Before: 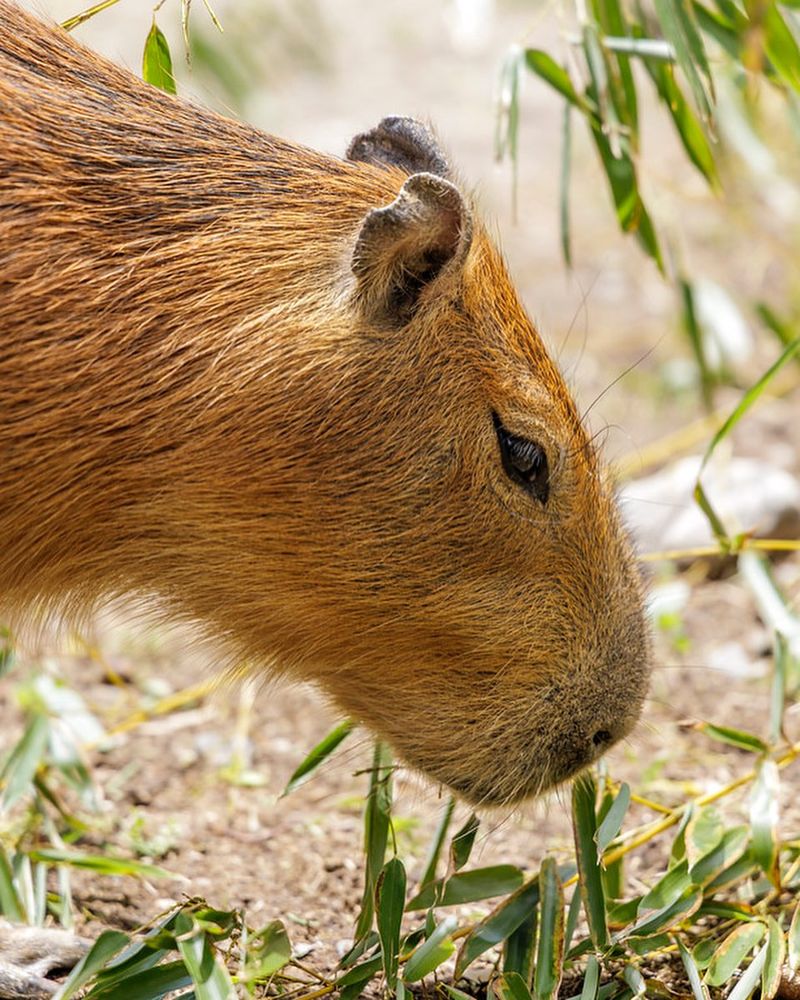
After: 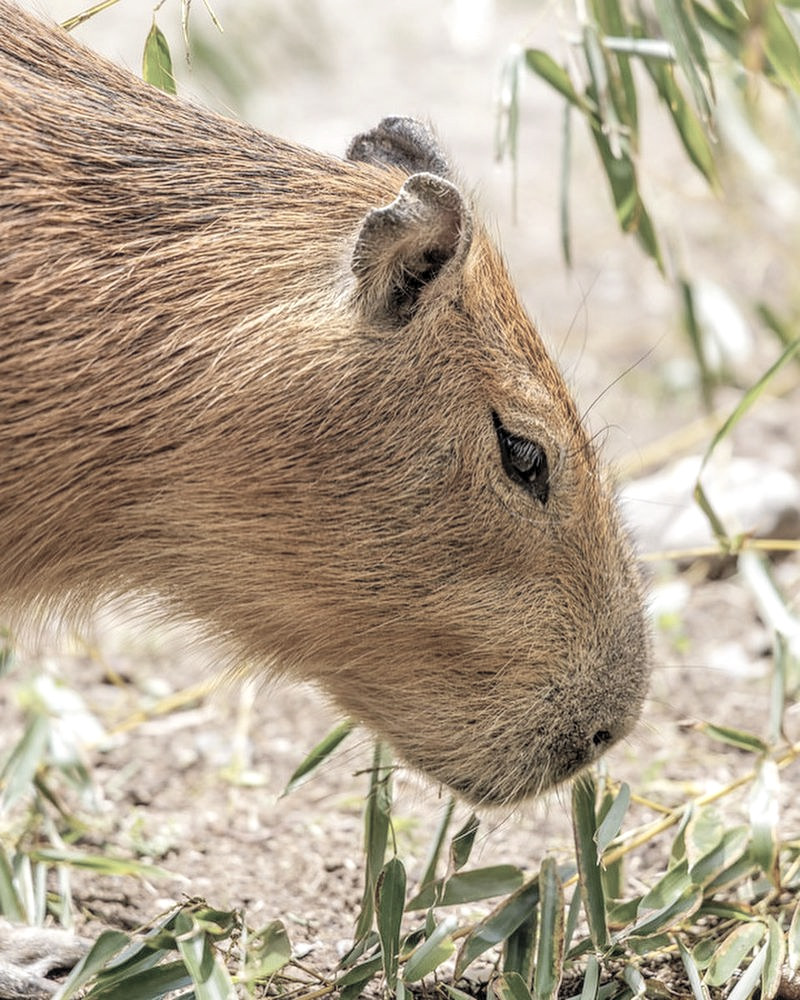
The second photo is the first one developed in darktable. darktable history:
local contrast: on, module defaults
contrast brightness saturation: brightness 0.181, saturation -0.503
